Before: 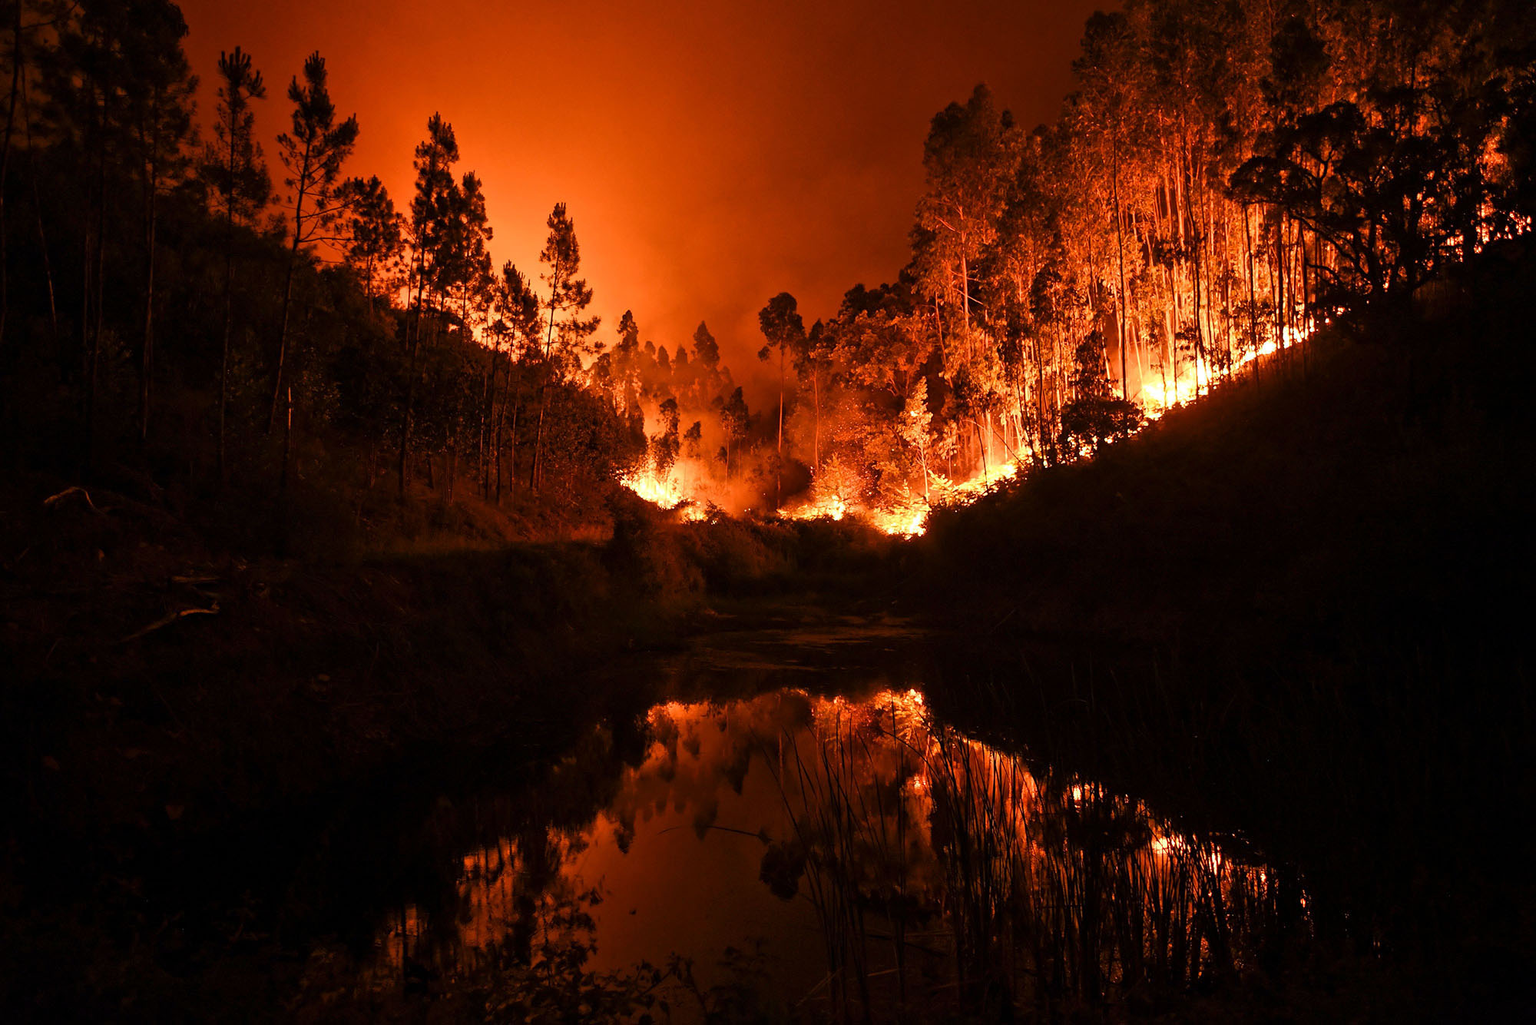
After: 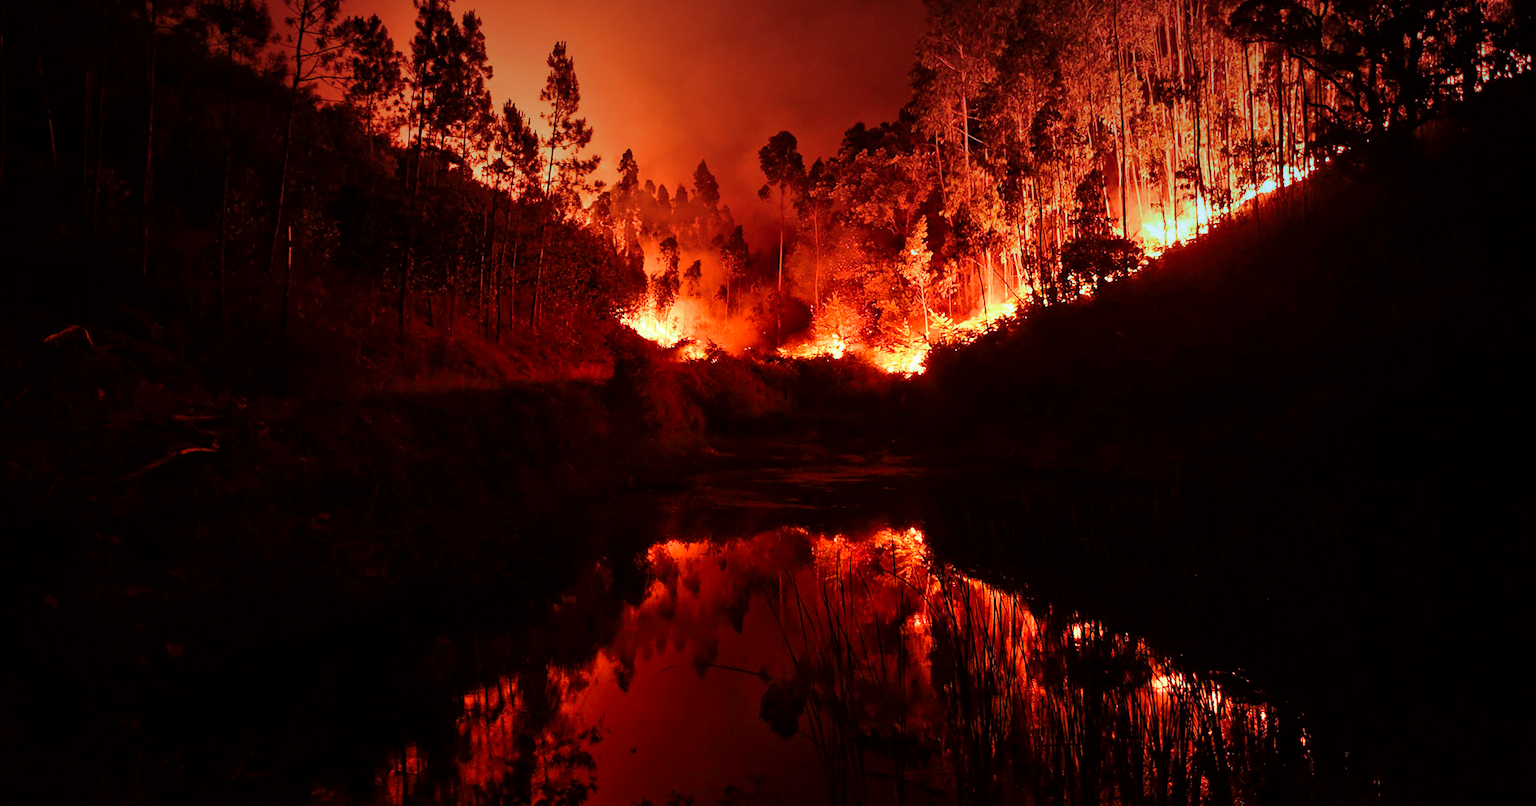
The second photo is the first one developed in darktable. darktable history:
graduated density: density 2.02 EV, hardness 44%, rotation 0.374°, offset 8.21, hue 208.8°, saturation 97%
crop and rotate: top 15.774%, bottom 5.506%
tone curve: curves: ch0 [(0, 0) (0.253, 0.237) (1, 1)]; ch1 [(0, 0) (0.411, 0.385) (0.502, 0.506) (0.557, 0.565) (0.66, 0.683) (1, 1)]; ch2 [(0, 0) (0.394, 0.413) (0.5, 0.5) (1, 1)], color space Lab, independent channels, preserve colors none
